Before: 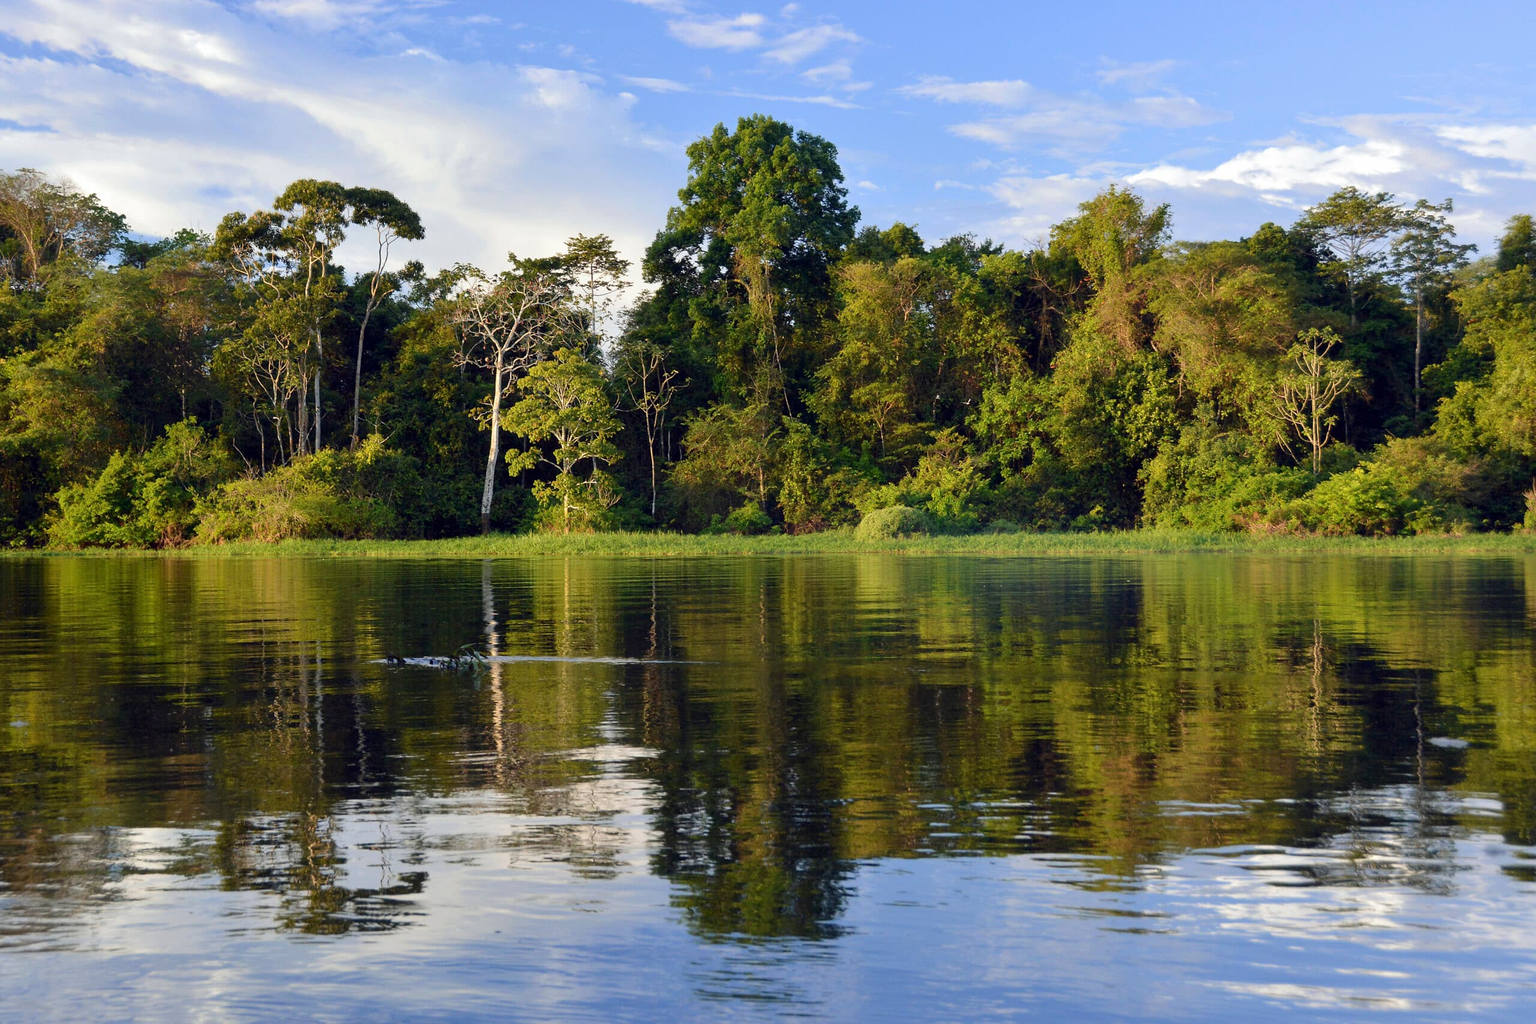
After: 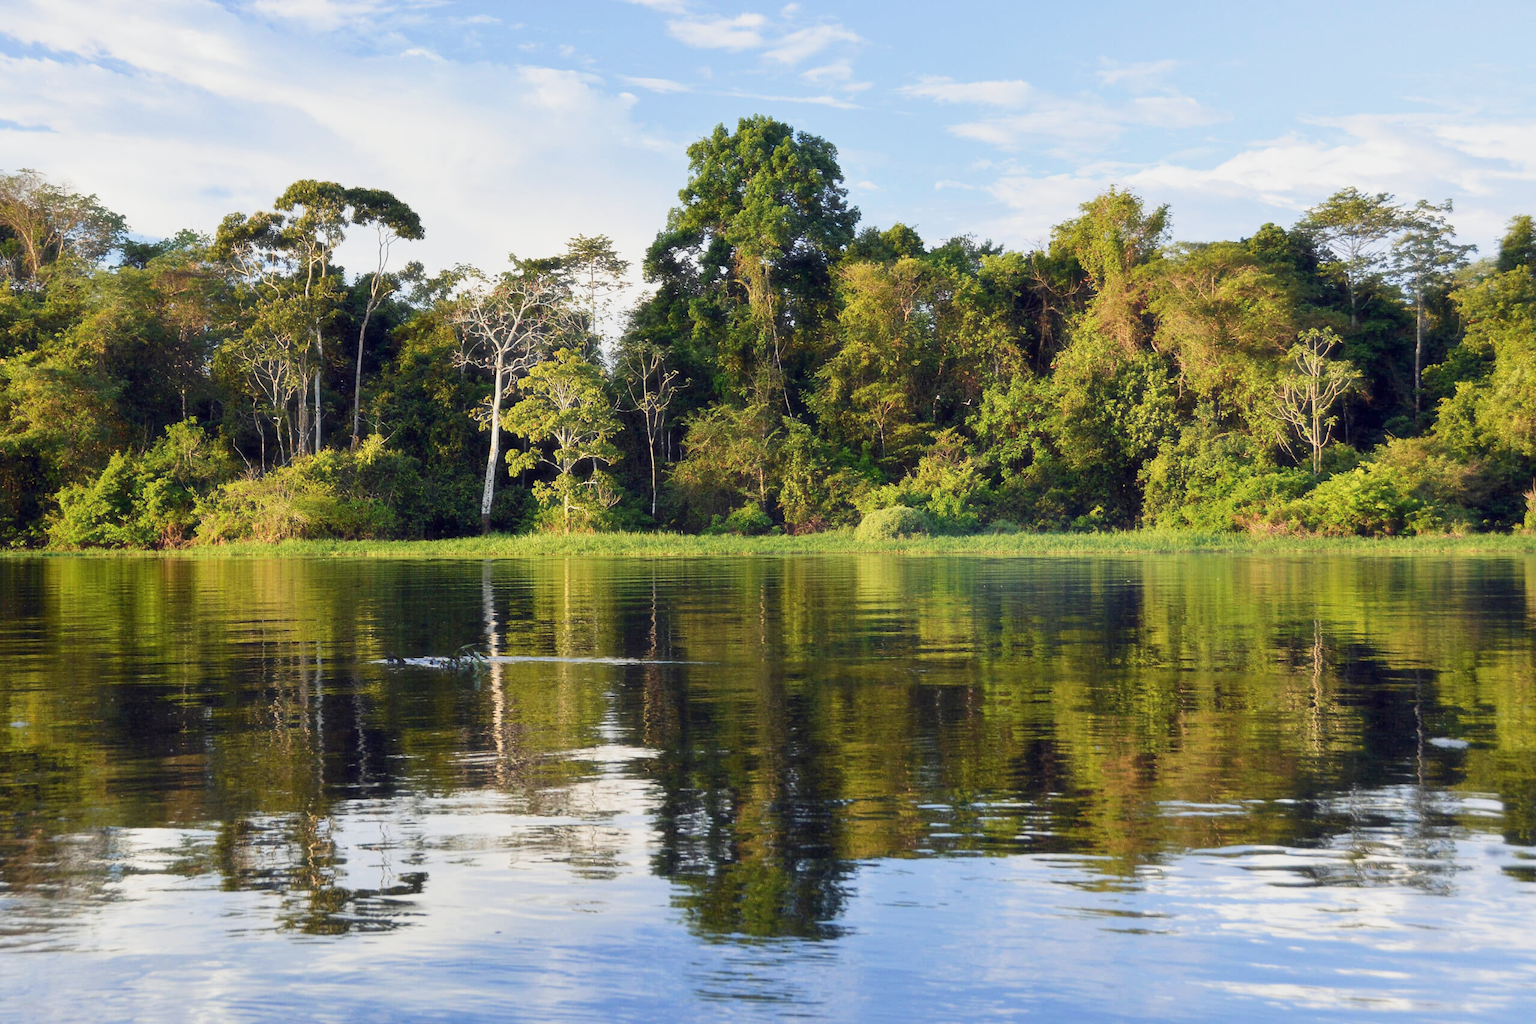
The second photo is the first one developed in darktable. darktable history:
haze removal: strength -0.104, compatibility mode true, adaptive false
base curve: curves: ch0 [(0, 0) (0.088, 0.125) (0.176, 0.251) (0.354, 0.501) (0.613, 0.749) (1, 0.877)], preserve colors none
